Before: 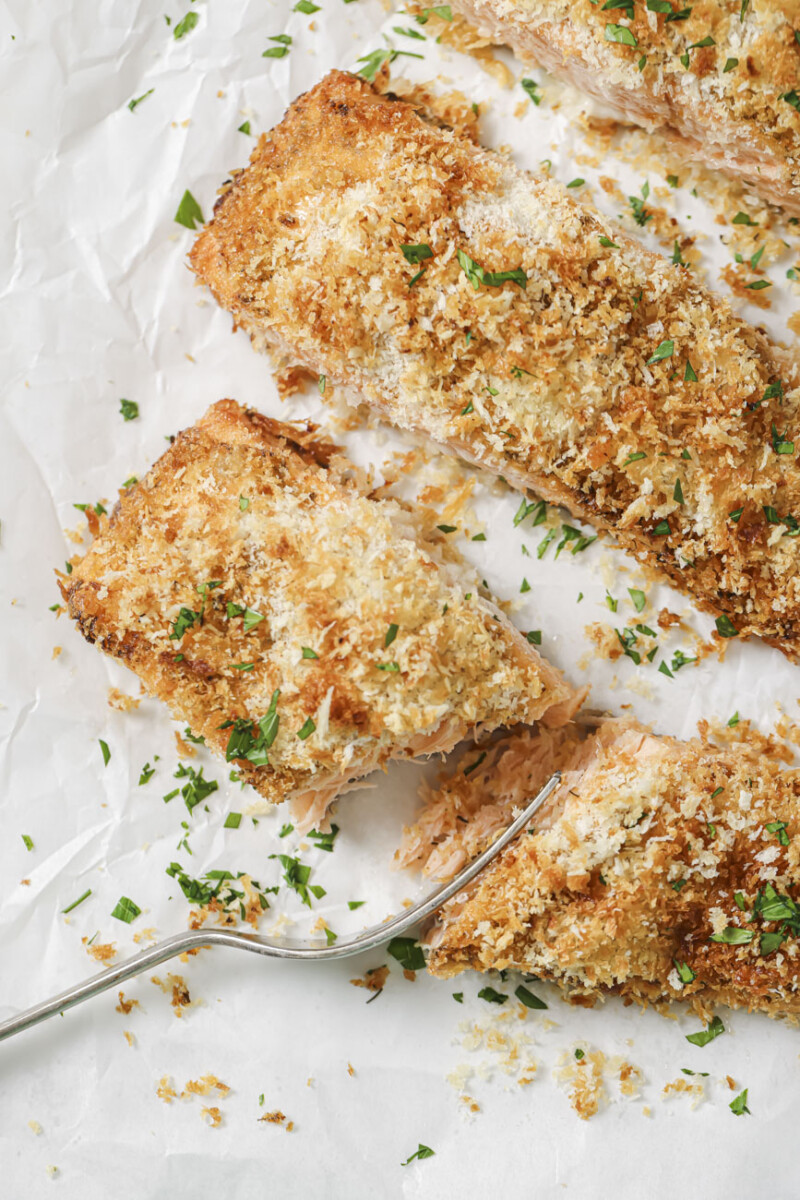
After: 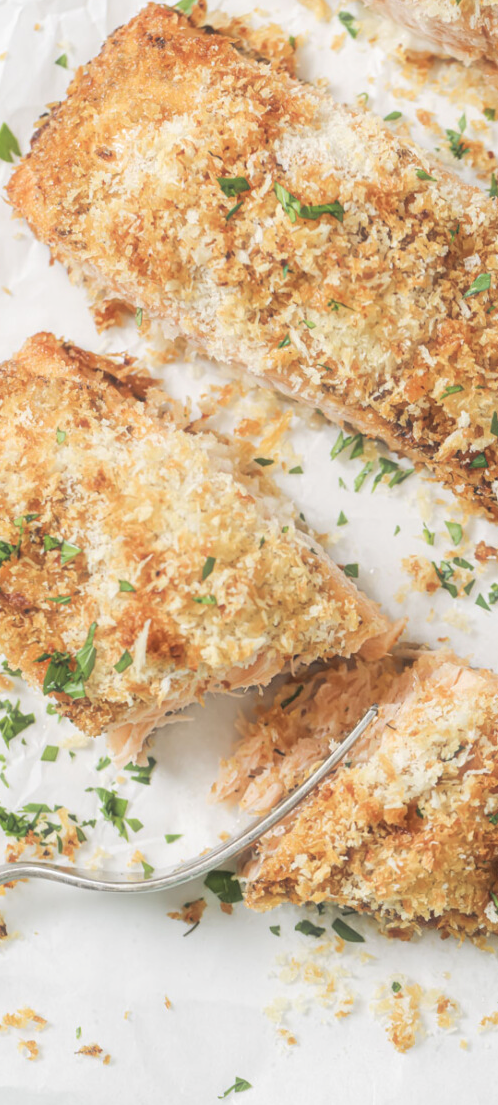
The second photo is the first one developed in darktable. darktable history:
contrast brightness saturation: brightness 0.15
crop and rotate: left 22.918%, top 5.629%, right 14.711%, bottom 2.247%
haze removal: strength -0.1, adaptive false
